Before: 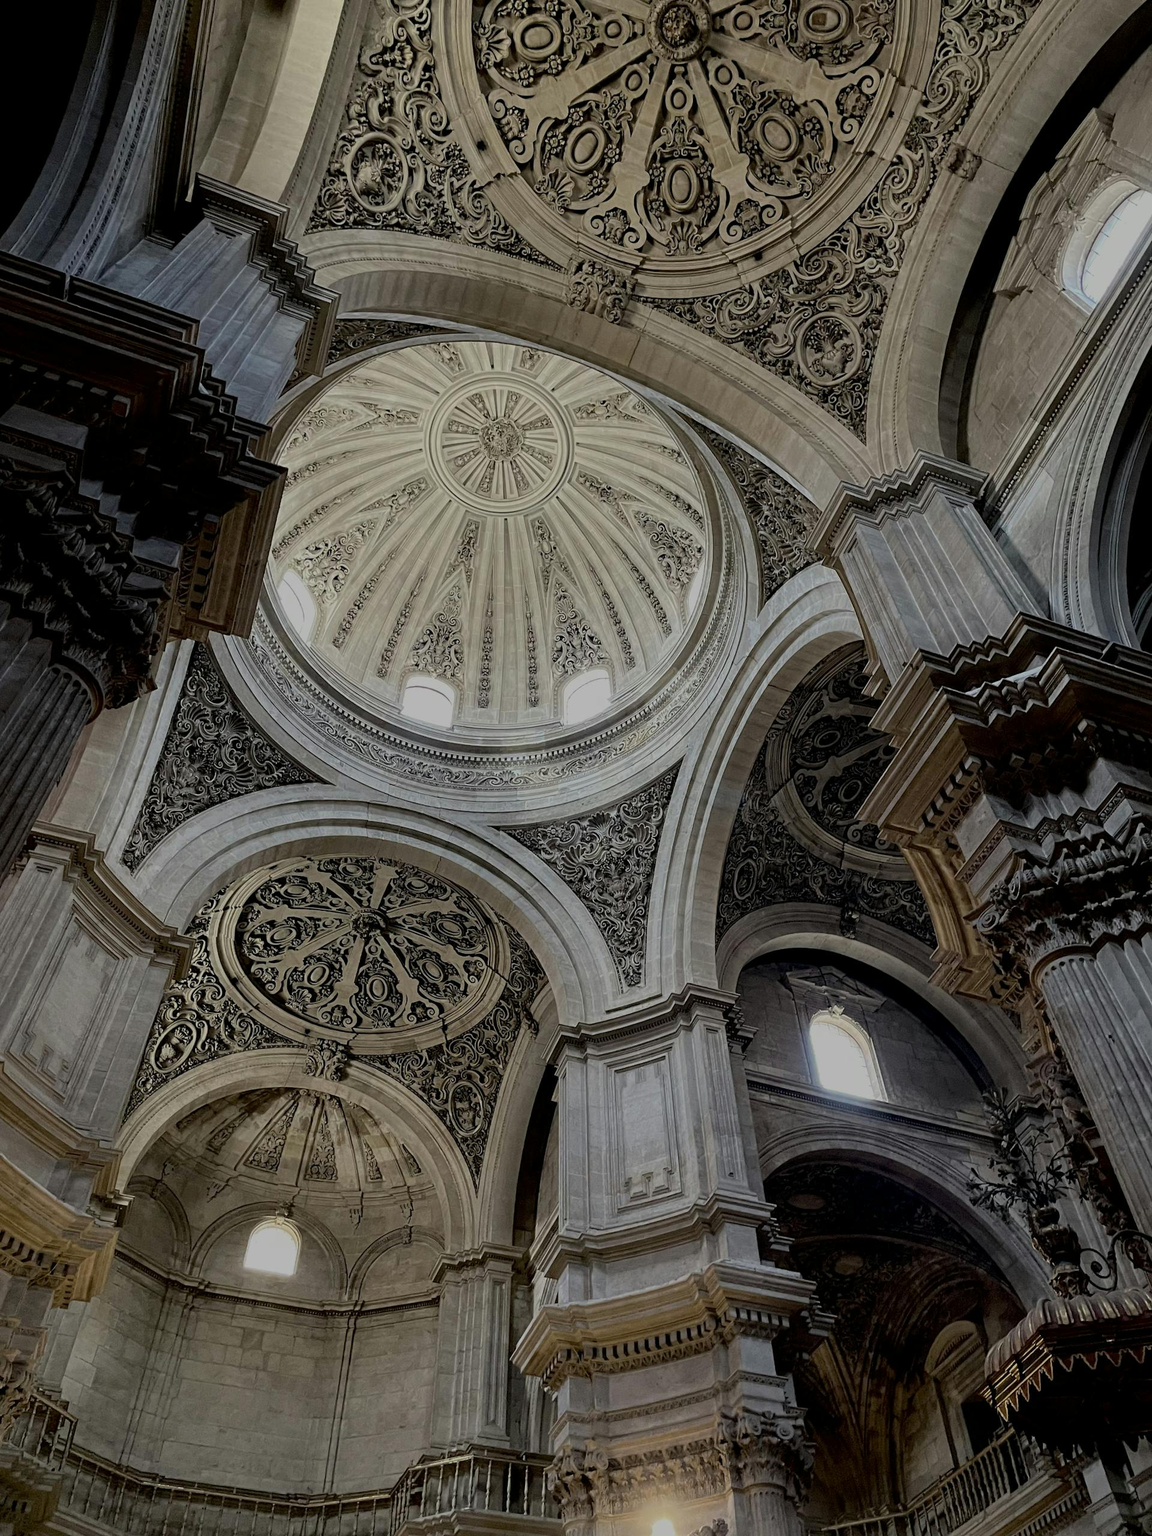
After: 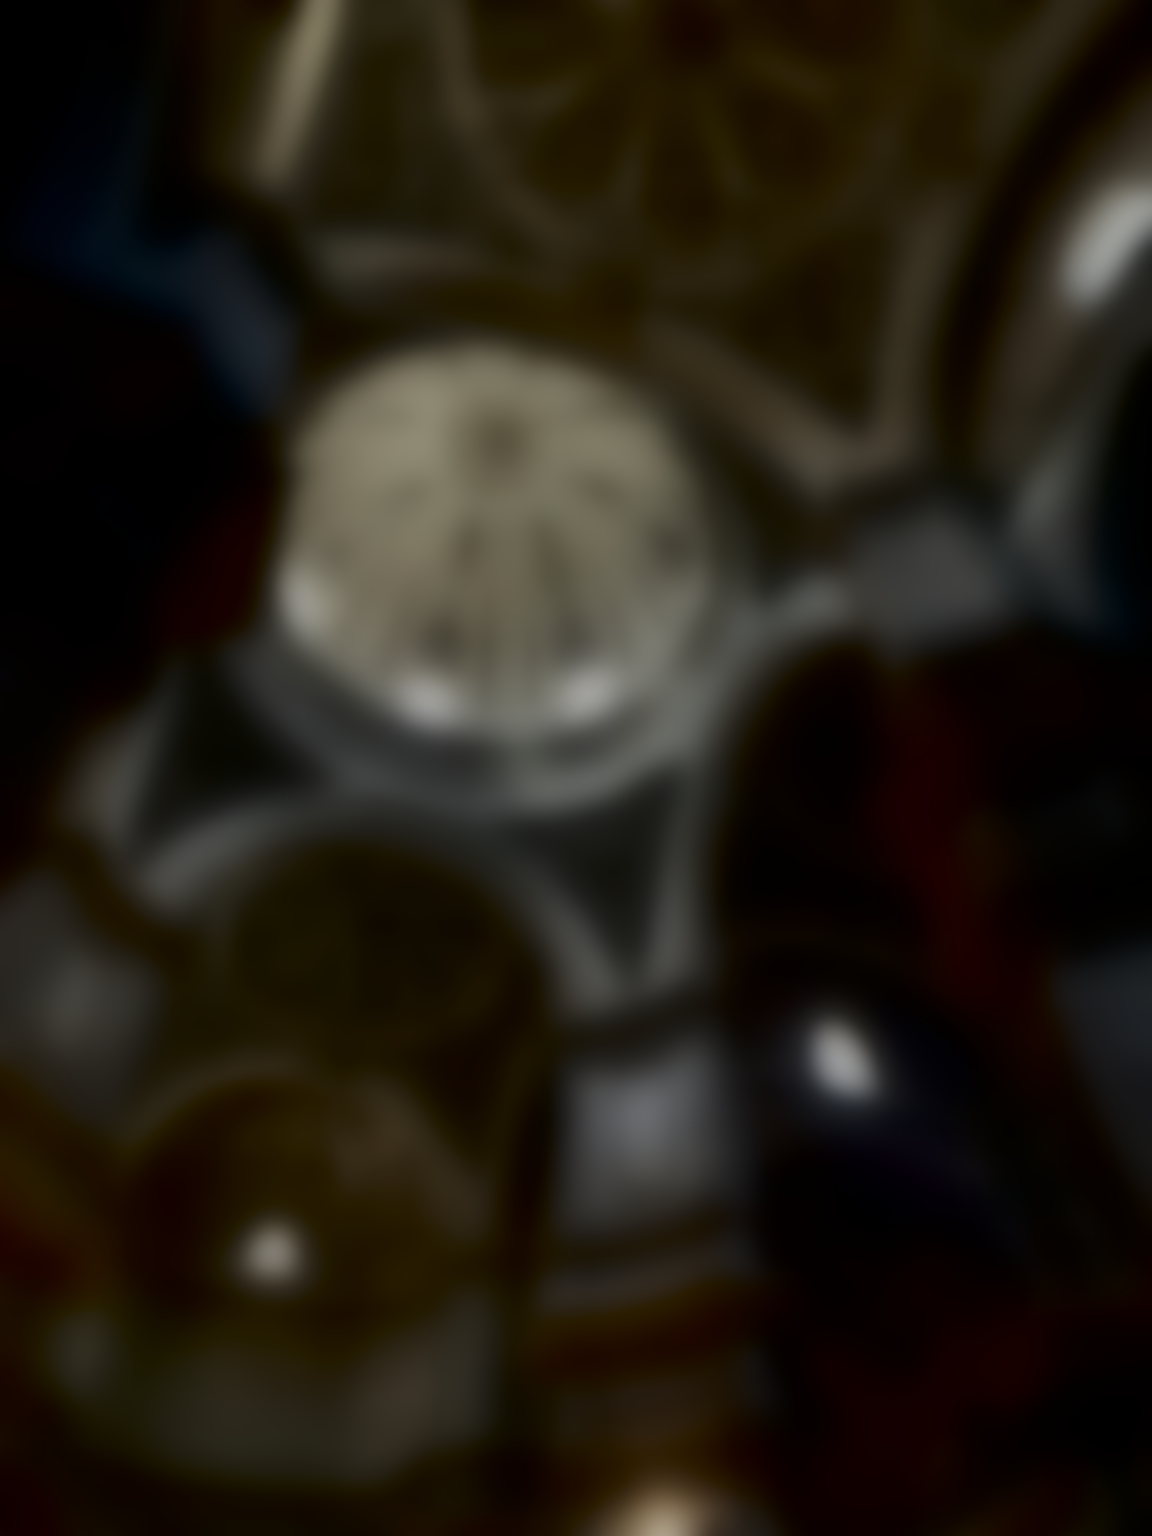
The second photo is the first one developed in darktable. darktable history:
lowpass: radius 31.92, contrast 1.72, brightness -0.98, saturation 0.94
base curve: curves: ch0 [(0, 0) (0.088, 0.125) (0.176, 0.251) (0.354, 0.501) (0.613, 0.749) (1, 0.877)], preserve colors none
